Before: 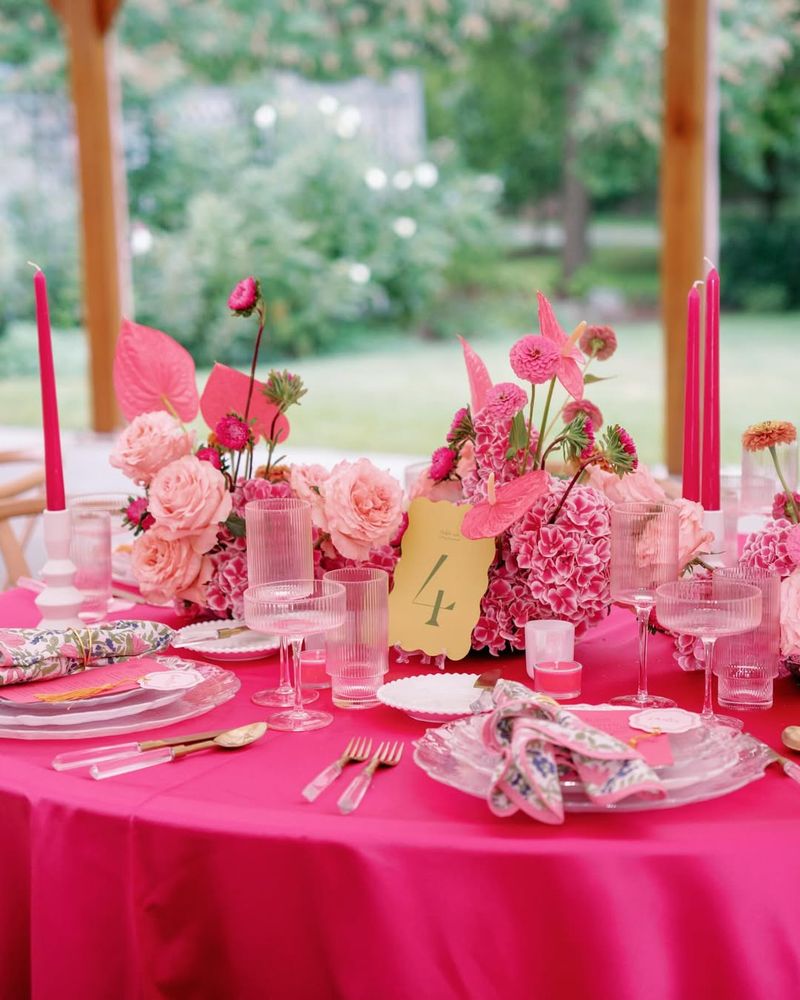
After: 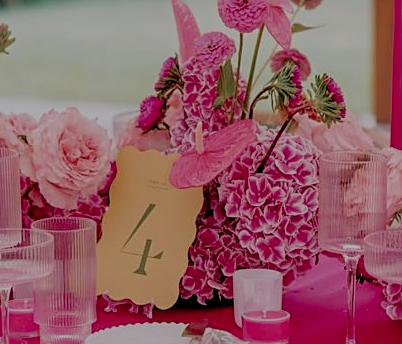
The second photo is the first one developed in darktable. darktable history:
crop: left 36.563%, top 35.166%, right 13.108%, bottom 30.356%
local contrast: detail 130%
sharpen: on, module defaults
exposure: exposure -0.996 EV, compensate exposure bias true, compensate highlight preservation false
color zones: curves: ch1 [(0.263, 0.53) (0.376, 0.287) (0.487, 0.512) (0.748, 0.547) (1, 0.513)]; ch2 [(0.262, 0.45) (0.751, 0.477)]
color correction: highlights b* 0.027, saturation 0.976
filmic rgb: black relative exposure -6.54 EV, white relative exposure 4.71 EV, threshold 2.94 EV, hardness 3.15, contrast 0.812, enable highlight reconstruction true
